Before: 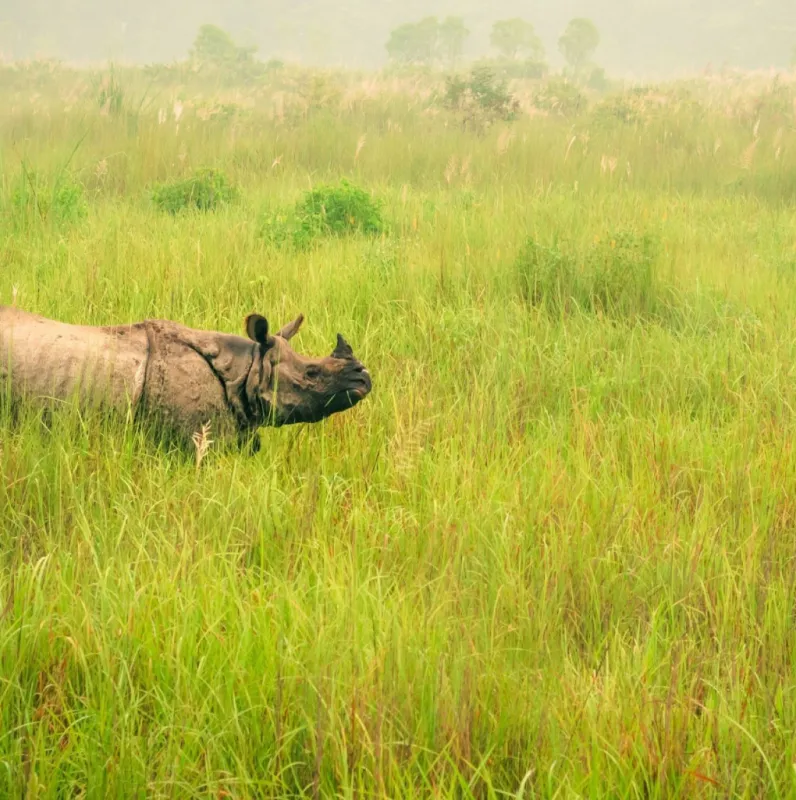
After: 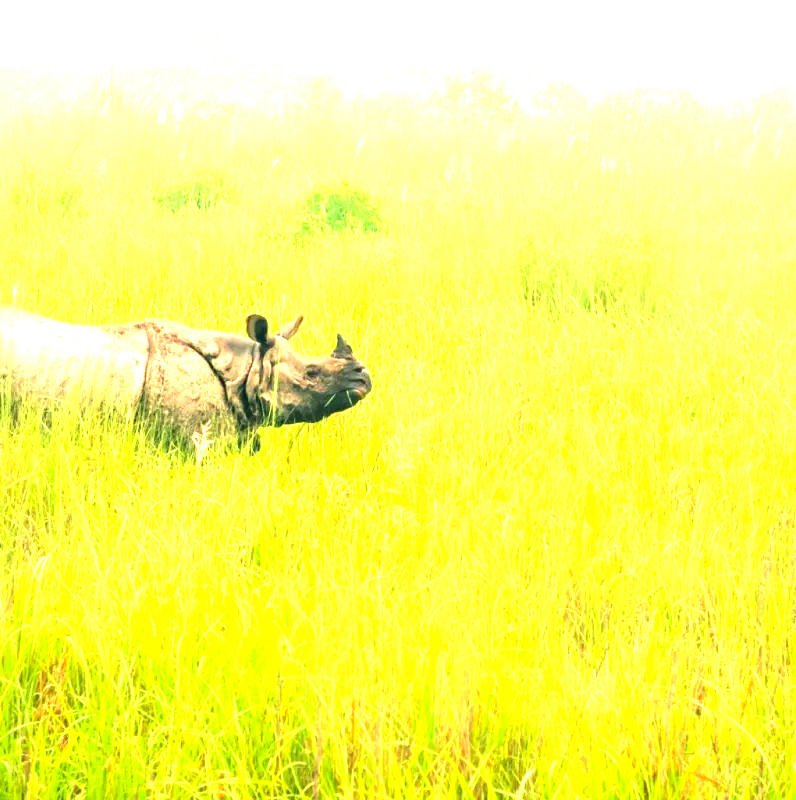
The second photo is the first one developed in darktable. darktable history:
contrast brightness saturation: contrast 0.04, saturation 0.07
exposure: black level correction 0, exposure 1.741 EV, compensate exposure bias true, compensate highlight preservation false
